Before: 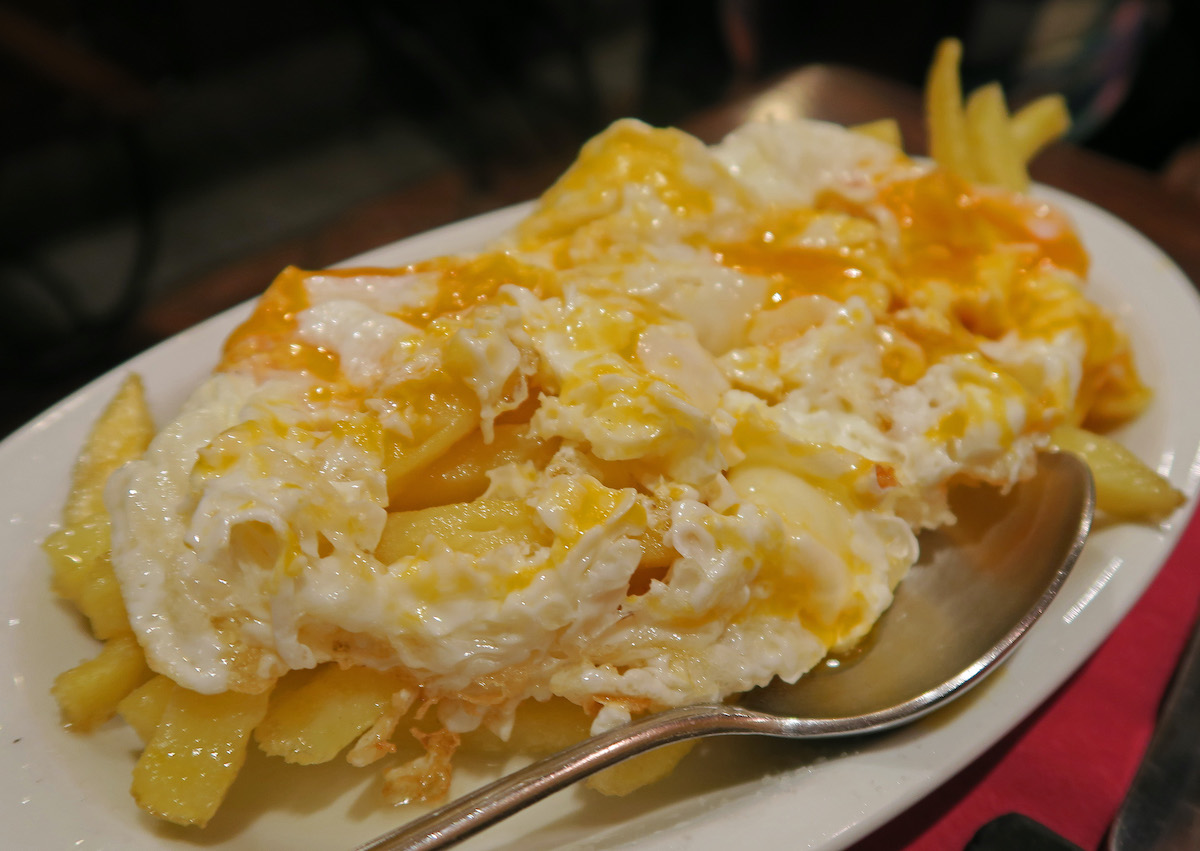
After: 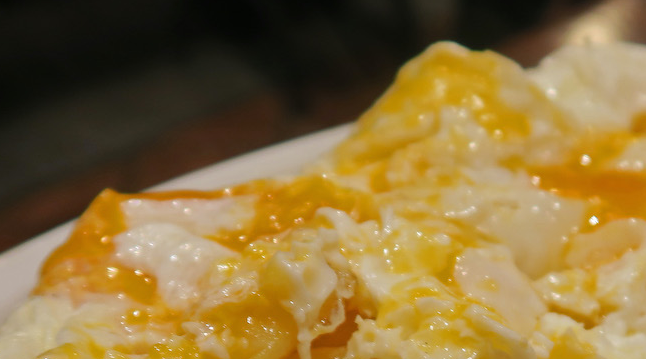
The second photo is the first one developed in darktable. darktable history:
bloom: size 13.65%, threshold 98.39%, strength 4.82%
crop: left 15.306%, top 9.065%, right 30.789%, bottom 48.638%
